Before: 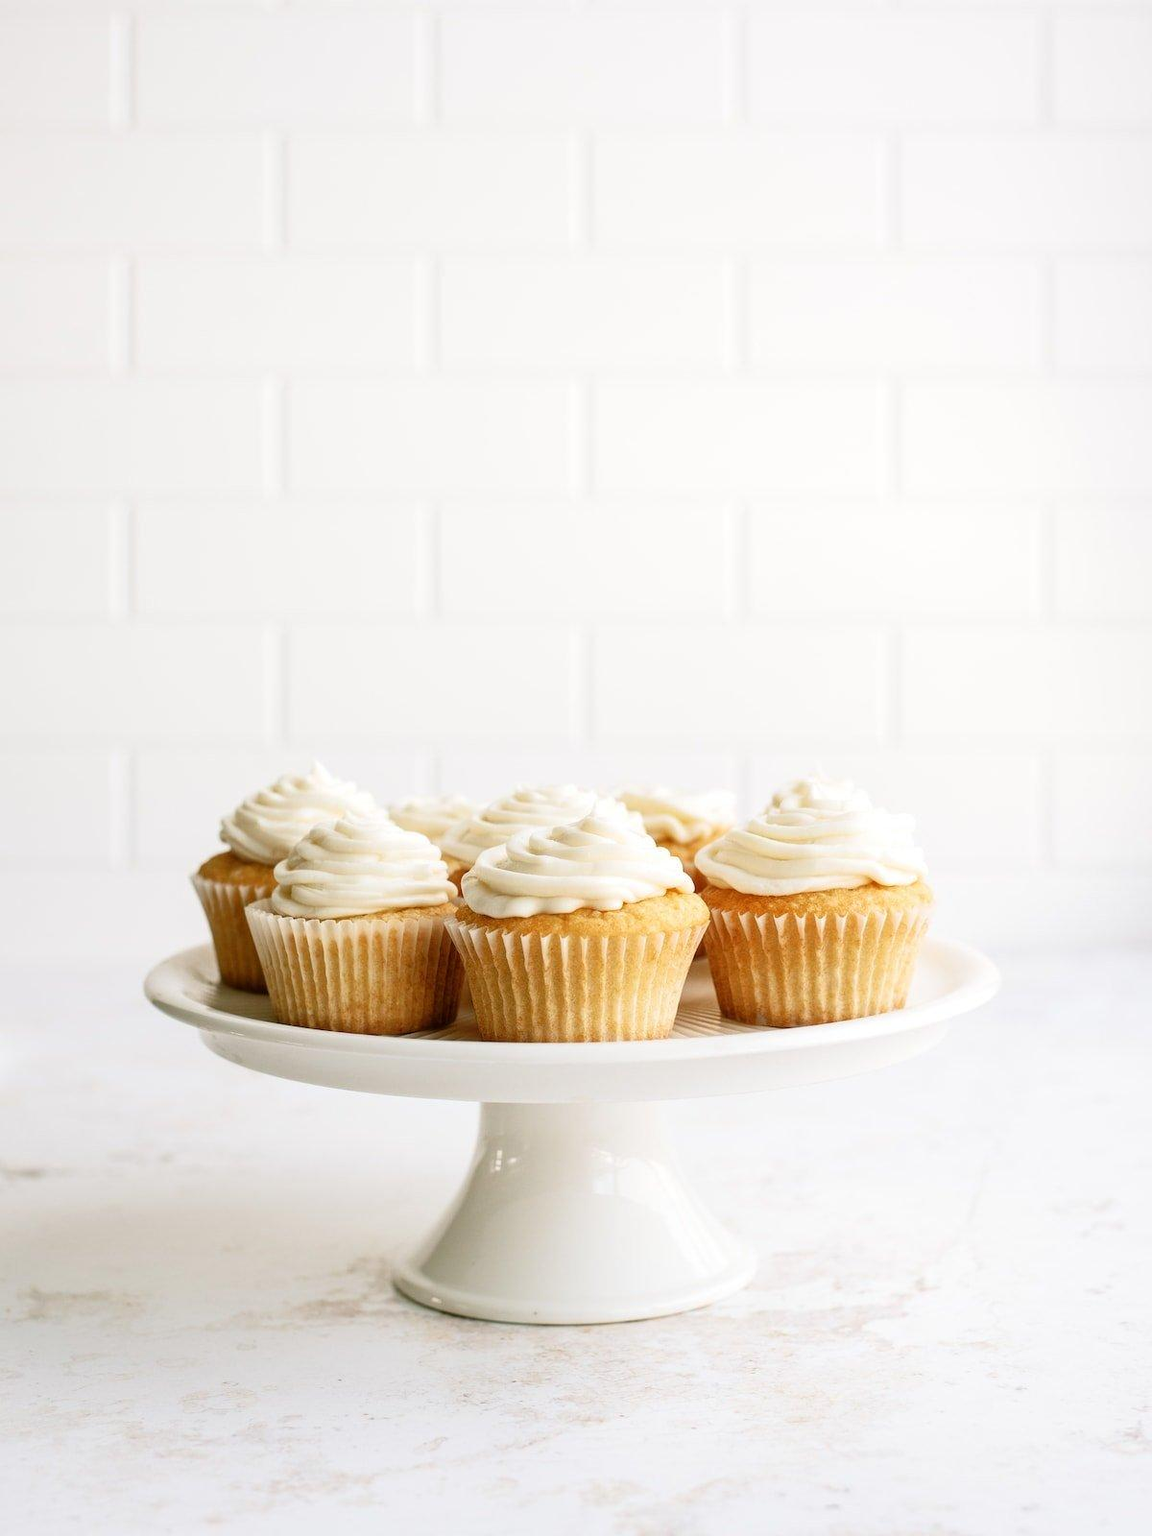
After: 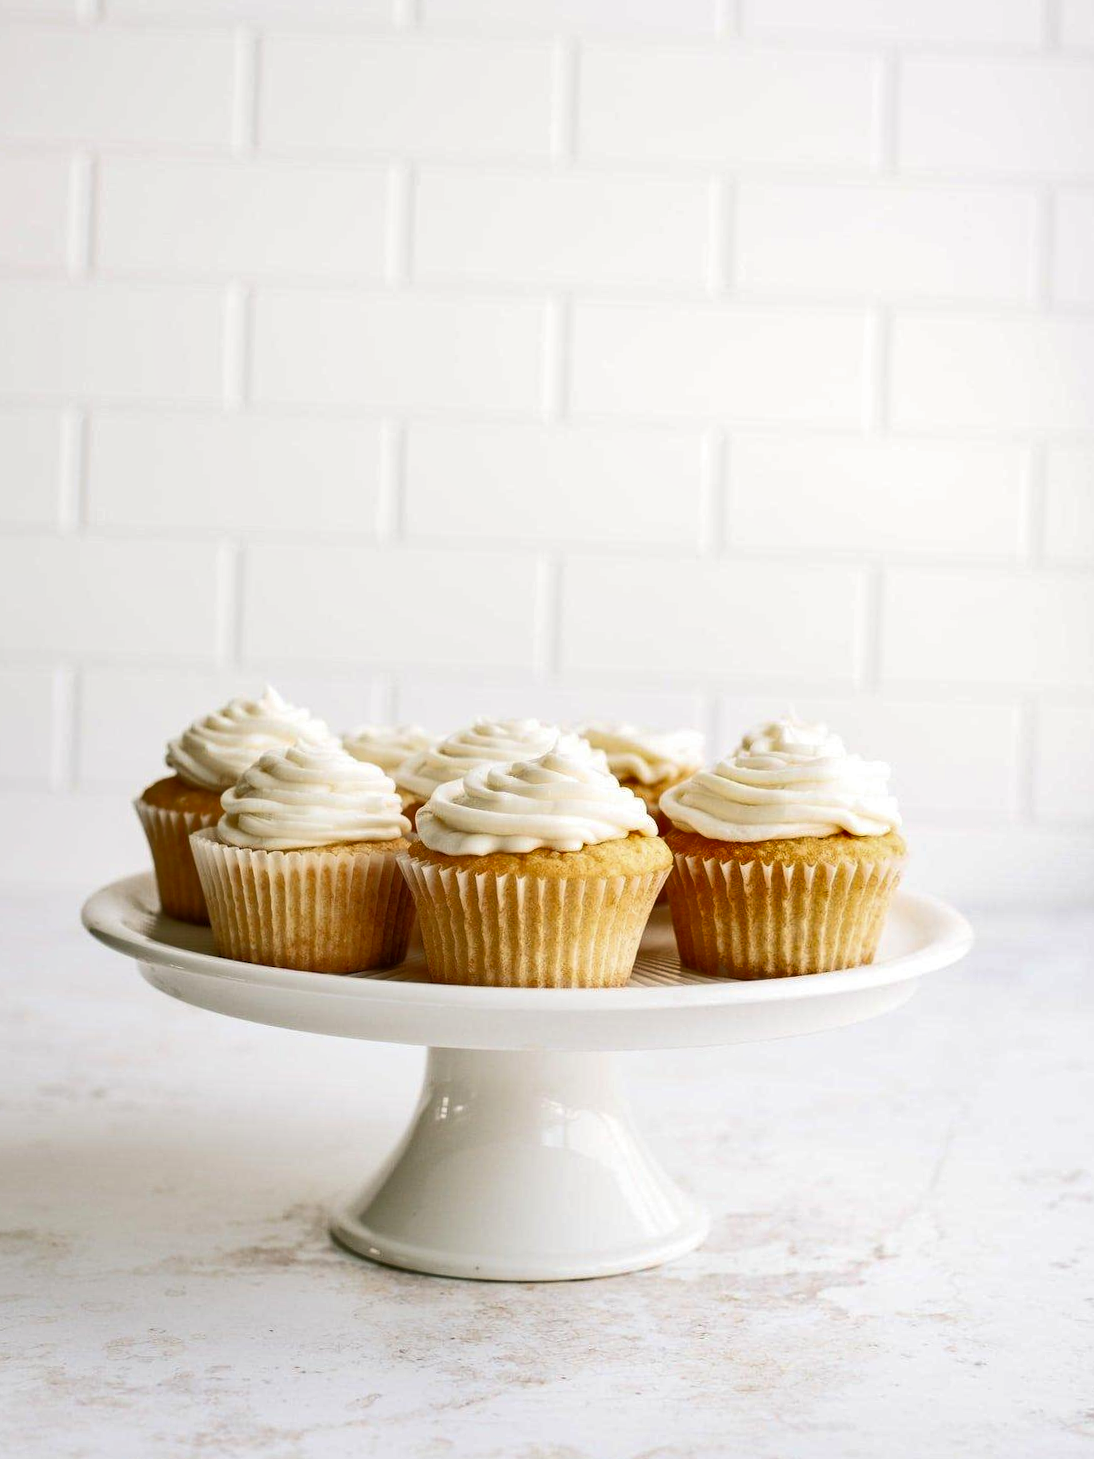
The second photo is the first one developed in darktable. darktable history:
crop and rotate: angle -1.96°, left 3.097%, top 4.154%, right 1.586%, bottom 0.529%
shadows and highlights: low approximation 0.01, soften with gaussian
